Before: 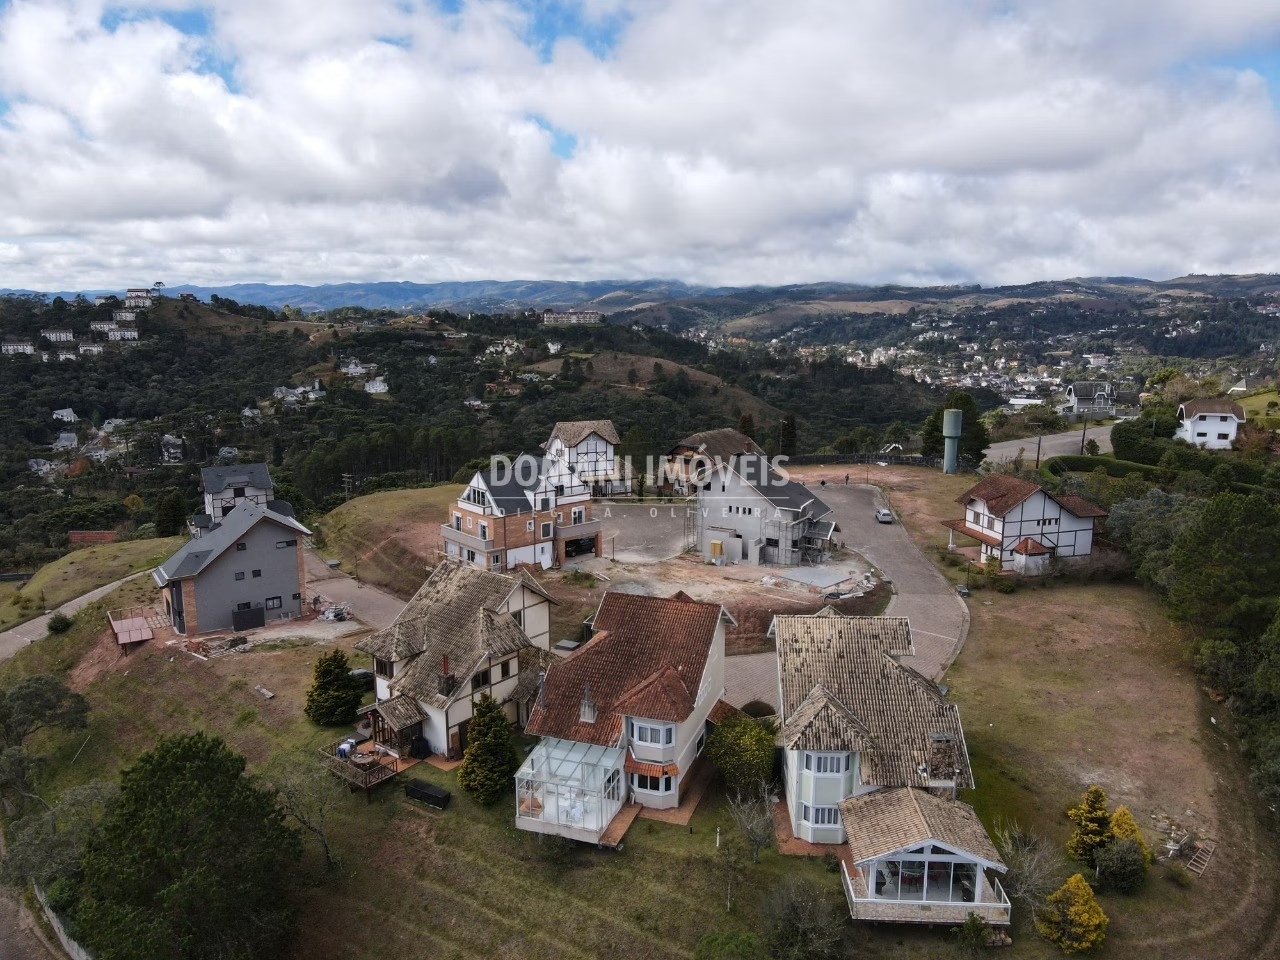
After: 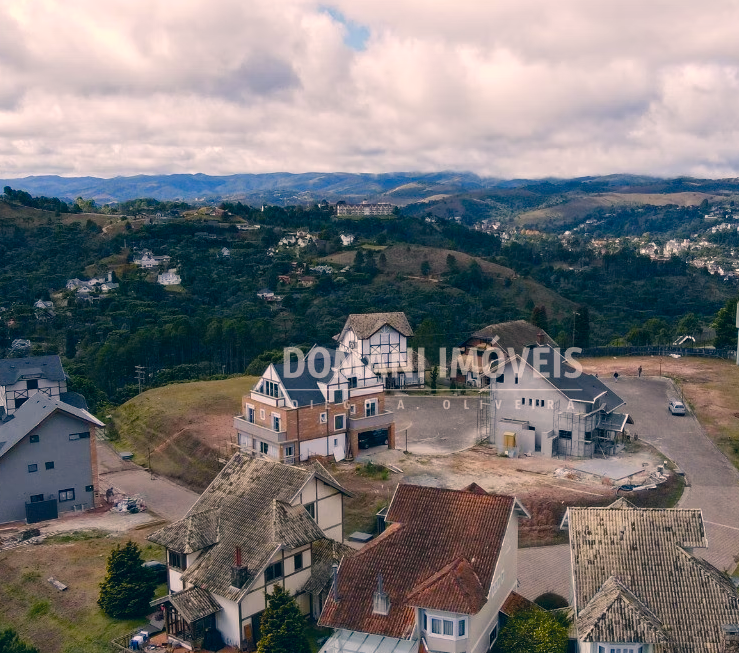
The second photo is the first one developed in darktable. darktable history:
crop: left 16.202%, top 11.275%, right 26.04%, bottom 20.636%
color balance rgb: perceptual saturation grading › global saturation 24.974%, perceptual saturation grading › highlights -50.169%, perceptual saturation grading › shadows 30.086%, global vibrance 20%
color correction: highlights a* 10.36, highlights b* 13.93, shadows a* -10.13, shadows b* -14.85
